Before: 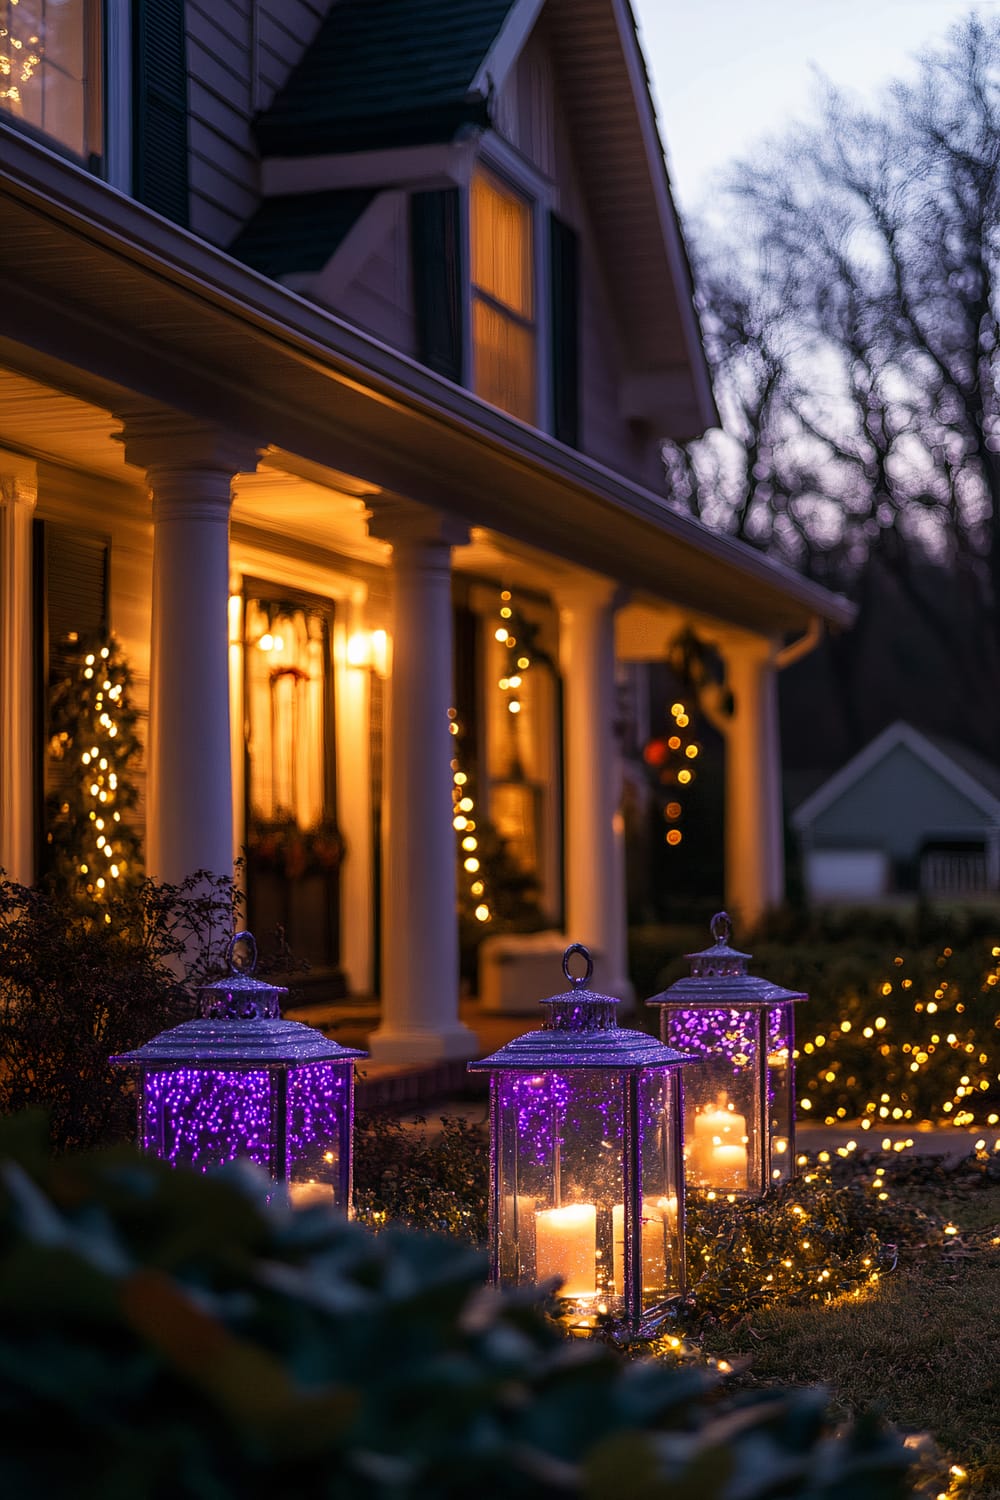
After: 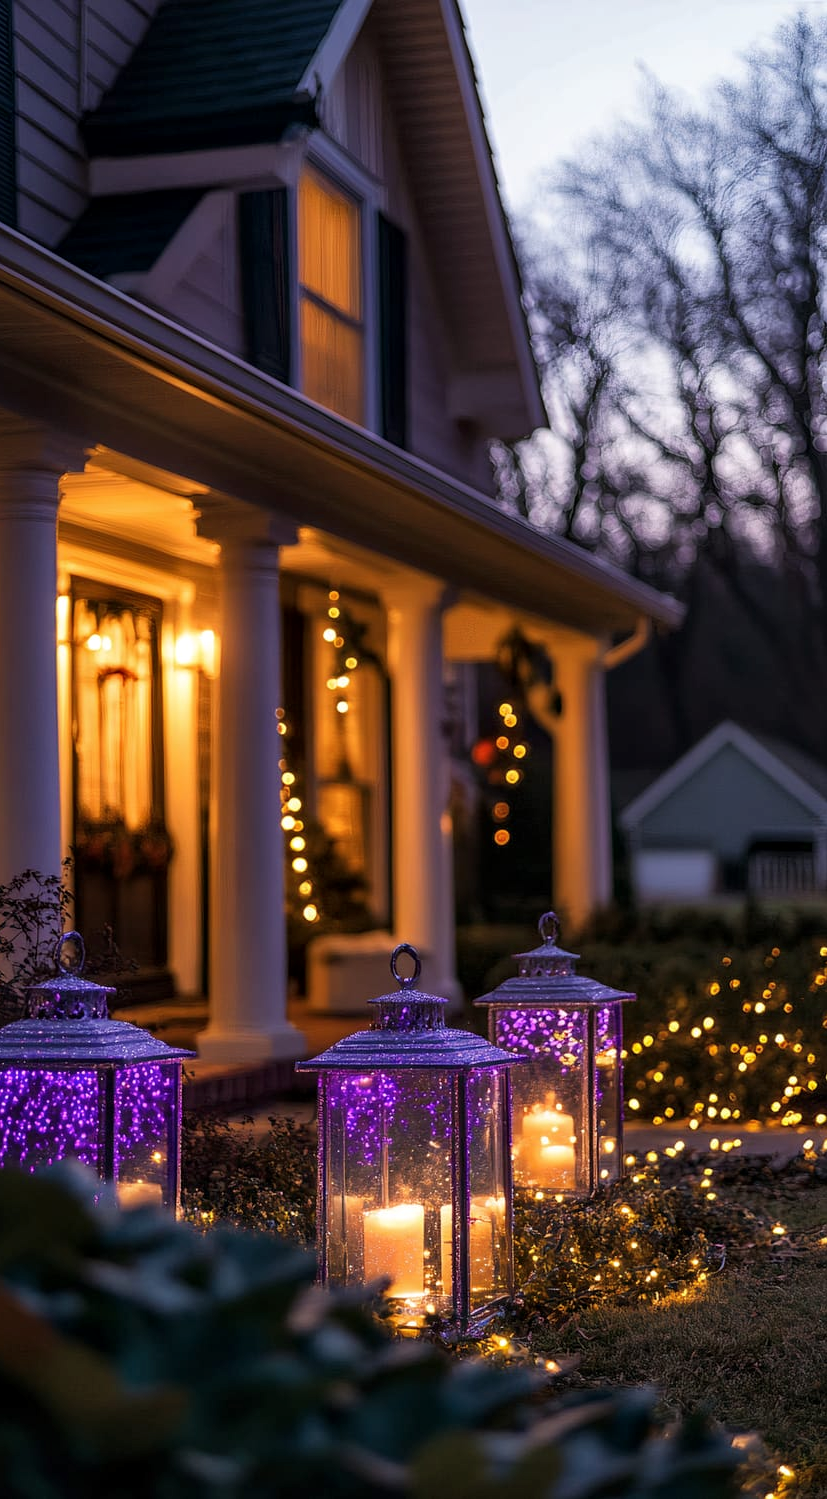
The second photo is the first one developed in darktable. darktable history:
local contrast: mode bilateral grid, contrast 20, coarseness 51, detail 119%, midtone range 0.2
shadows and highlights: shadows 24.76, highlights -26.45
crop: left 17.273%, bottom 0.034%
